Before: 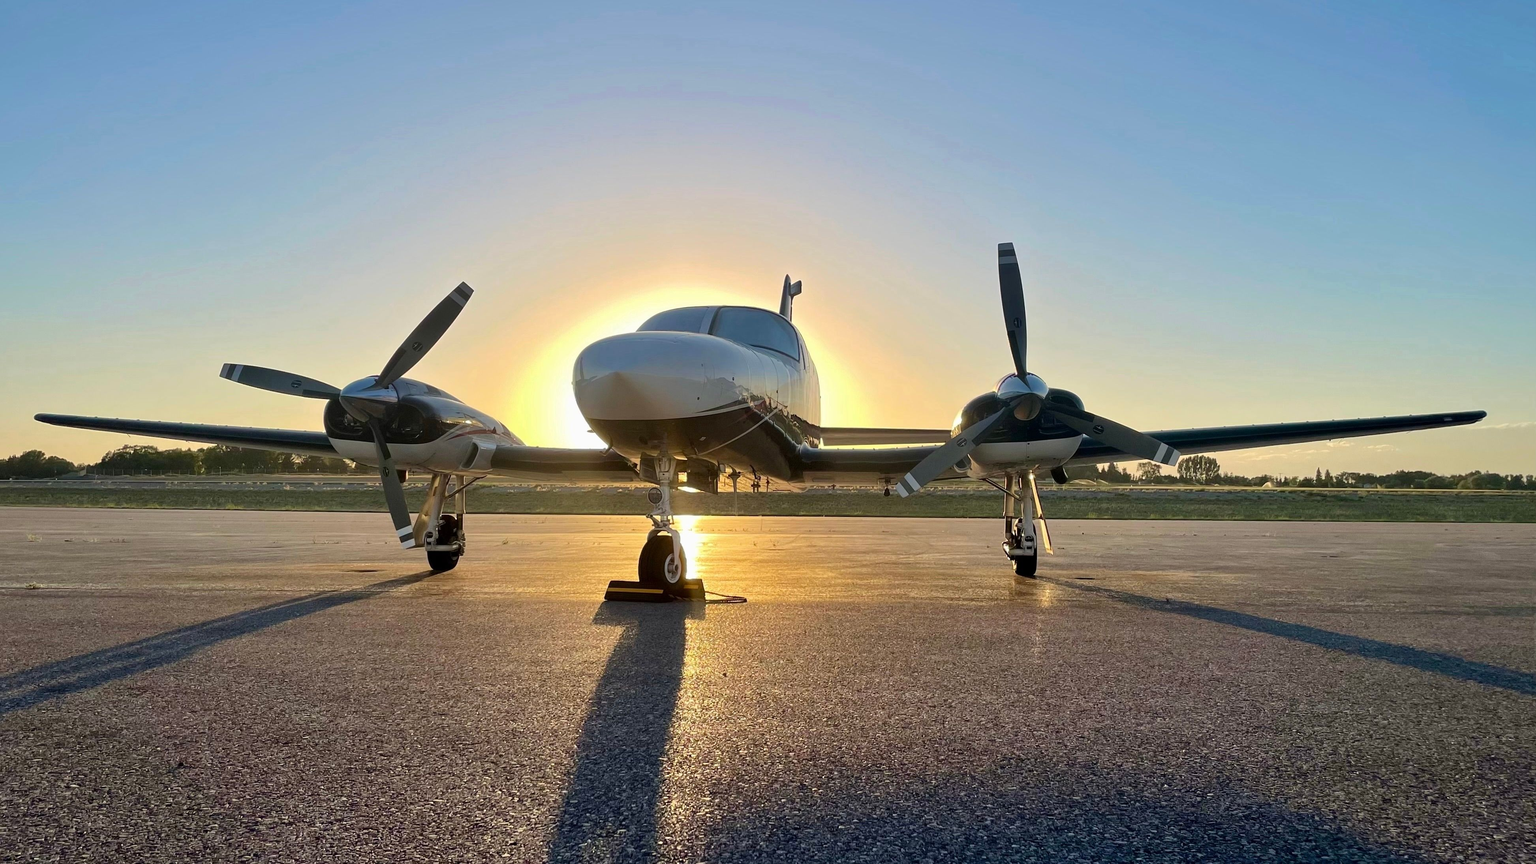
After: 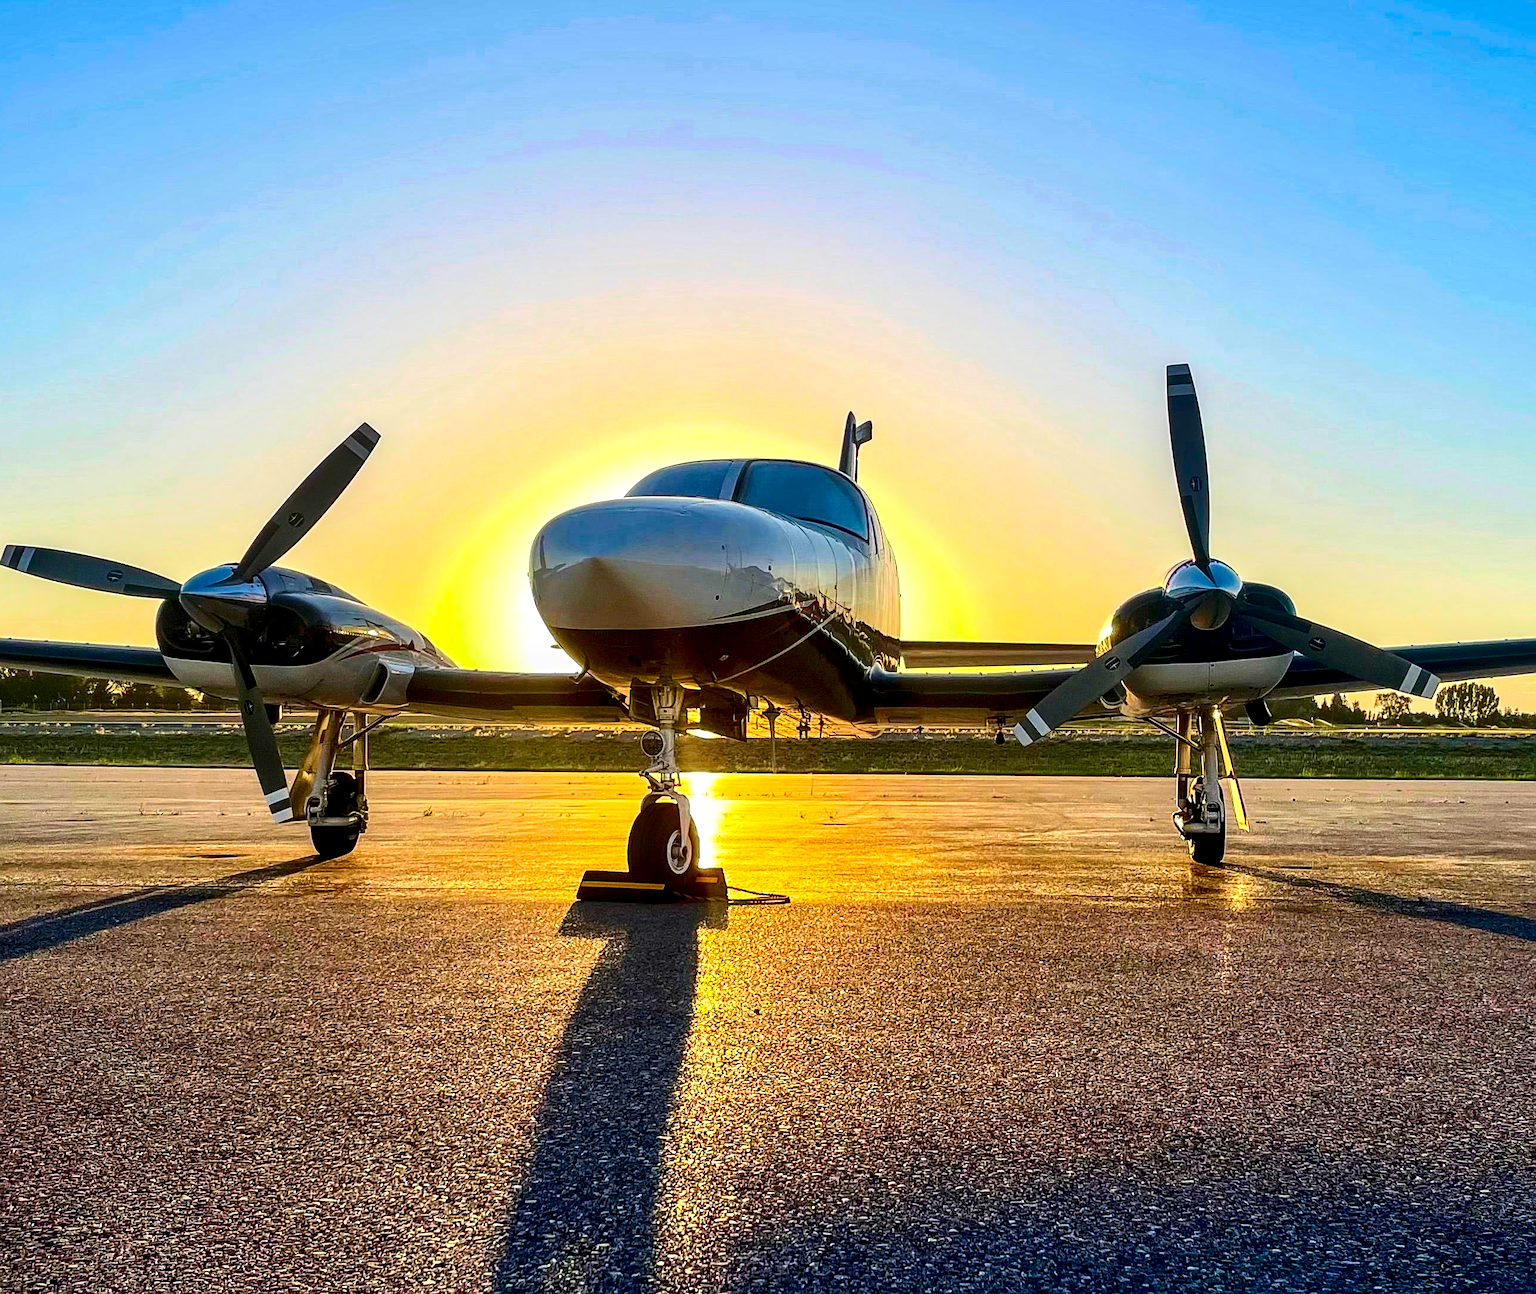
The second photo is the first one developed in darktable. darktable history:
local contrast: detail 160%
crop and rotate: left 14.344%, right 18.942%
contrast brightness saturation: contrast 0.268, brightness 0.025, saturation 0.873
sharpen: on, module defaults
